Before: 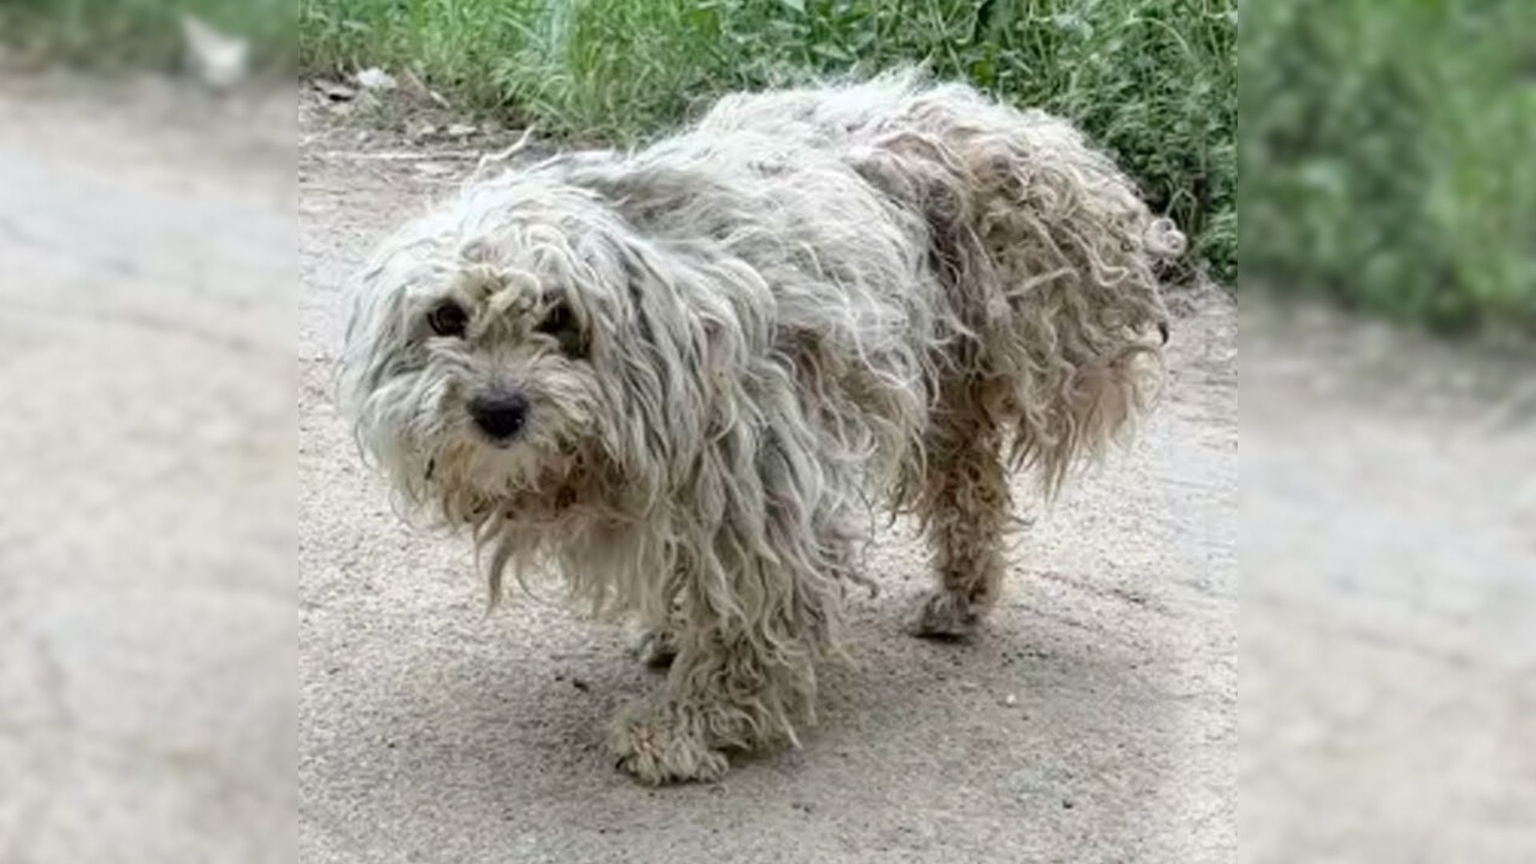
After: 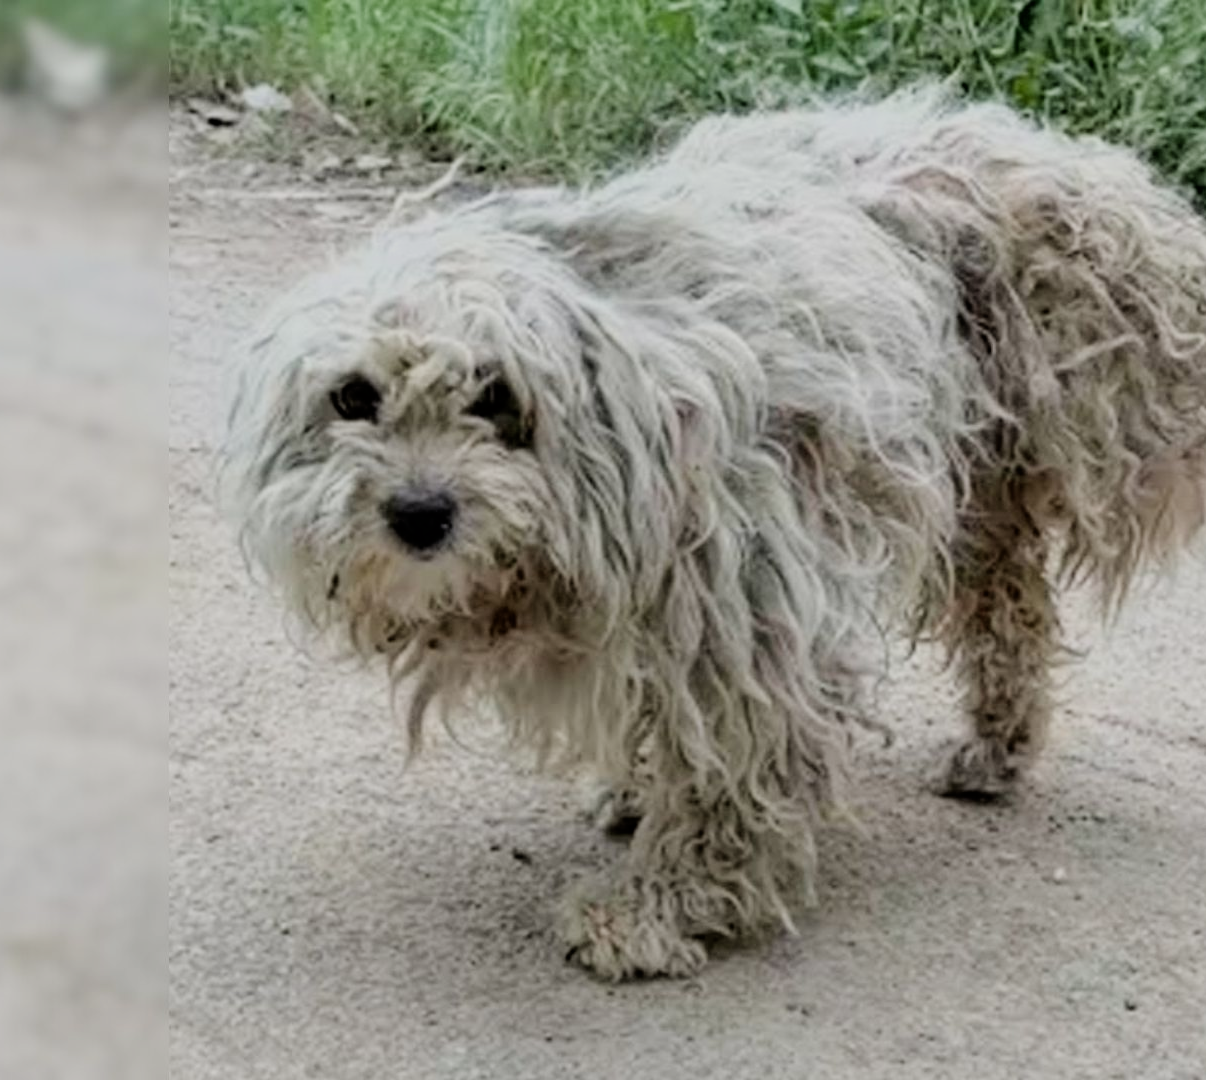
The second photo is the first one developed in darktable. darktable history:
crop: left 10.644%, right 26.528%
filmic rgb: black relative exposure -7.65 EV, white relative exposure 4.56 EV, hardness 3.61
